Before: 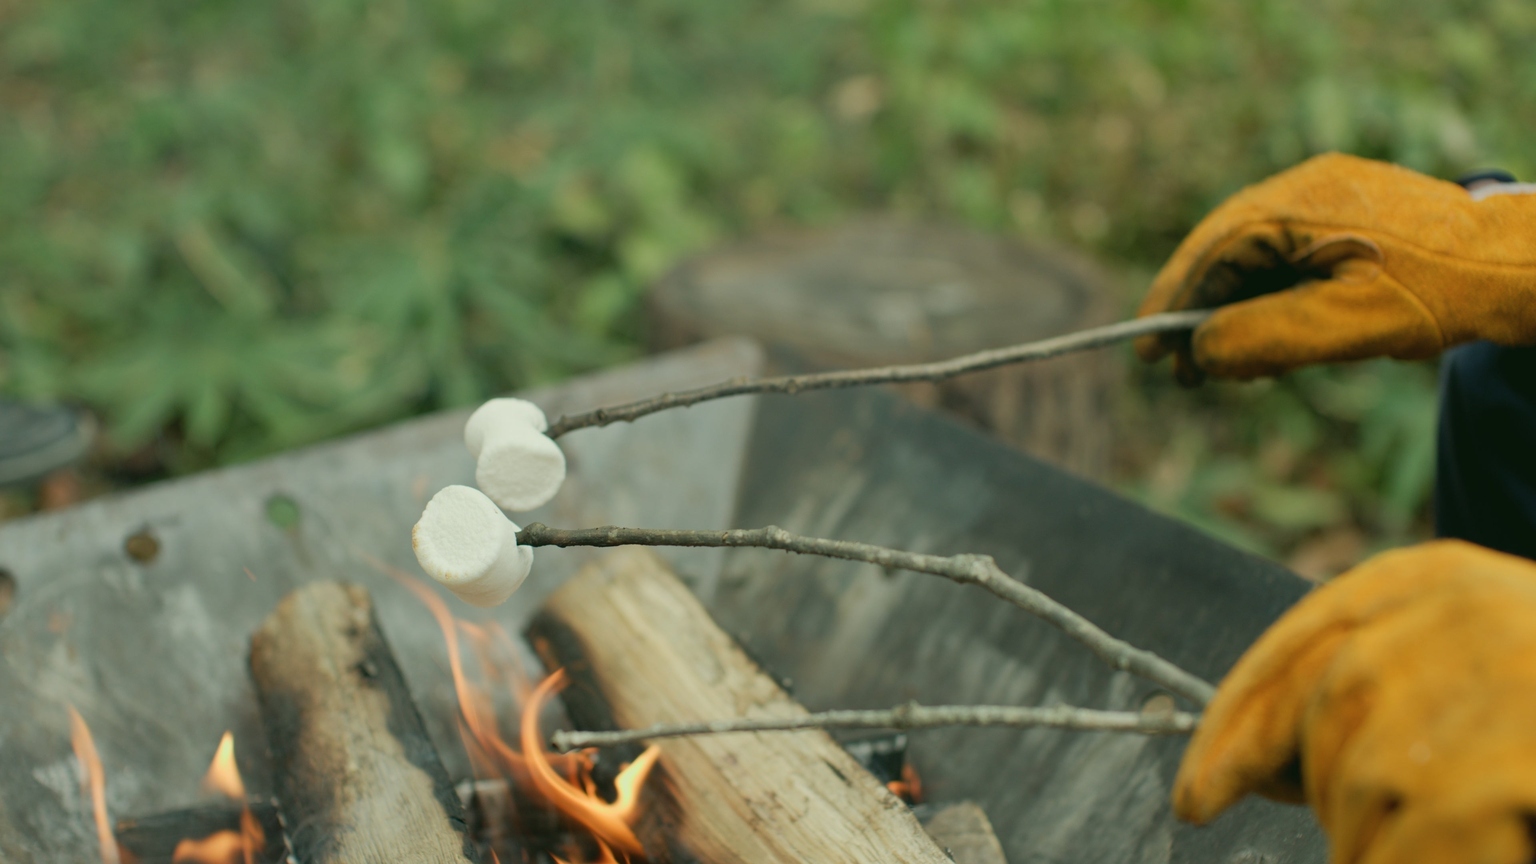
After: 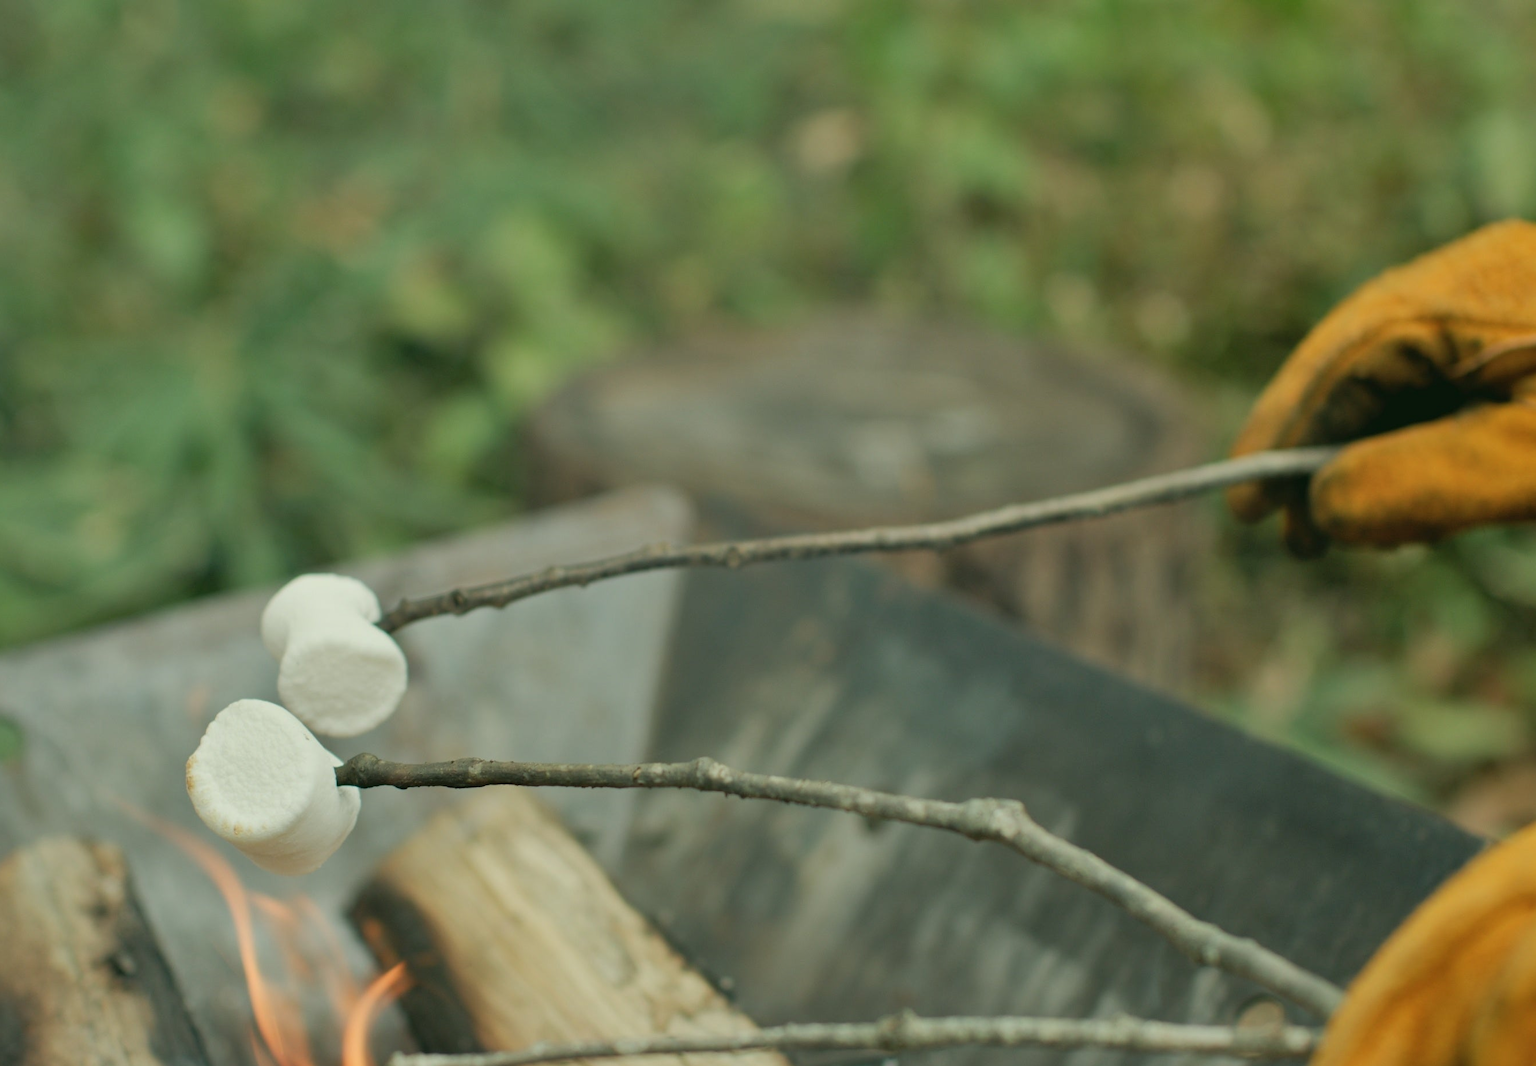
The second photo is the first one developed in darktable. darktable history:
crop: left 18.45%, right 12.138%, bottom 14.26%
shadows and highlights: soften with gaussian
contrast brightness saturation: contrast 0.054
base curve: preserve colors none
